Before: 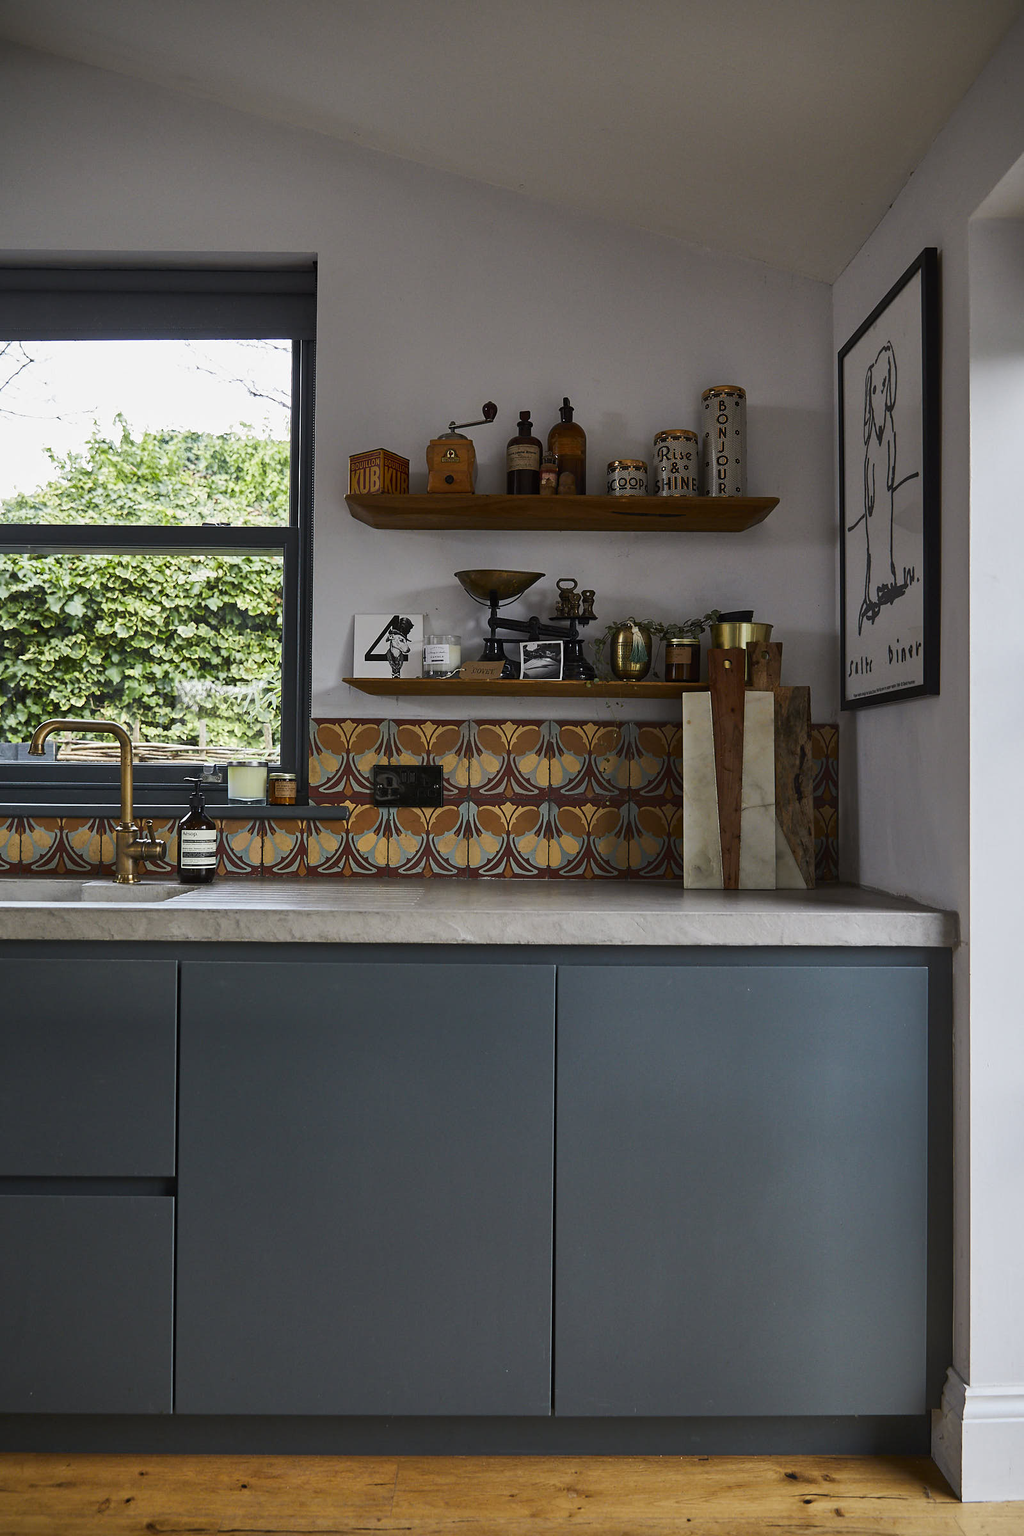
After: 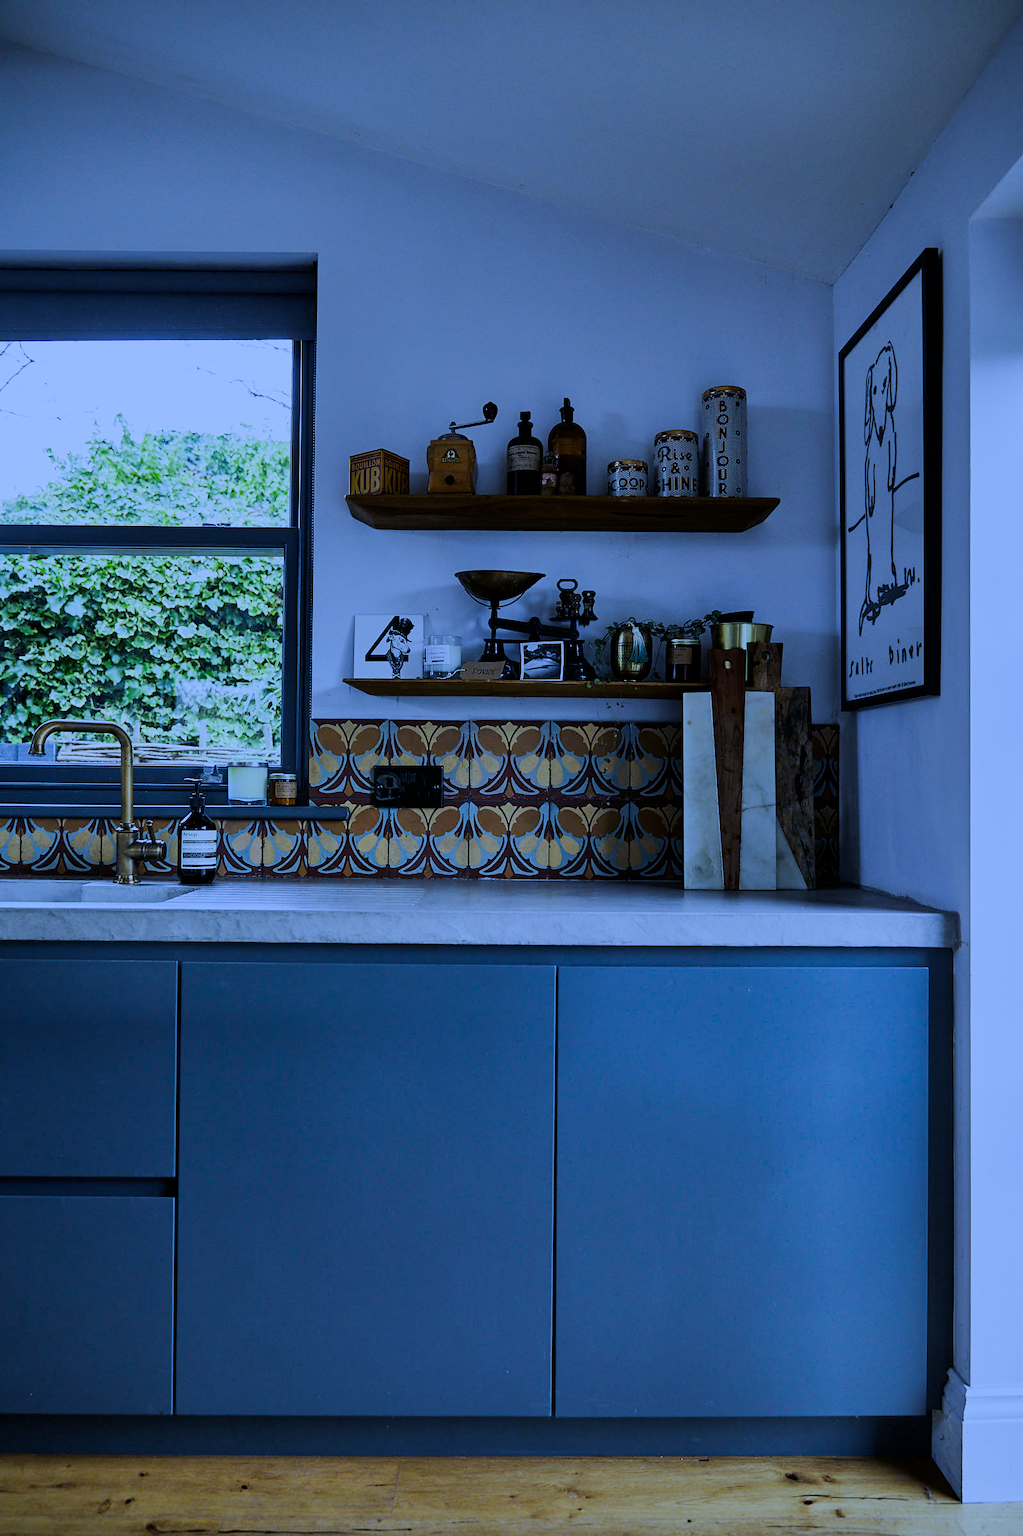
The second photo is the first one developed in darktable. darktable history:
white balance: red 0.766, blue 1.537
color zones: curves: ch0 [(0.068, 0.464) (0.25, 0.5) (0.48, 0.508) (0.75, 0.536) (0.886, 0.476) (0.967, 0.456)]; ch1 [(0.066, 0.456) (0.25, 0.5) (0.616, 0.508) (0.746, 0.56) (0.934, 0.444)]
filmic rgb: black relative exposure -6.98 EV, white relative exposure 5.63 EV, hardness 2.86
